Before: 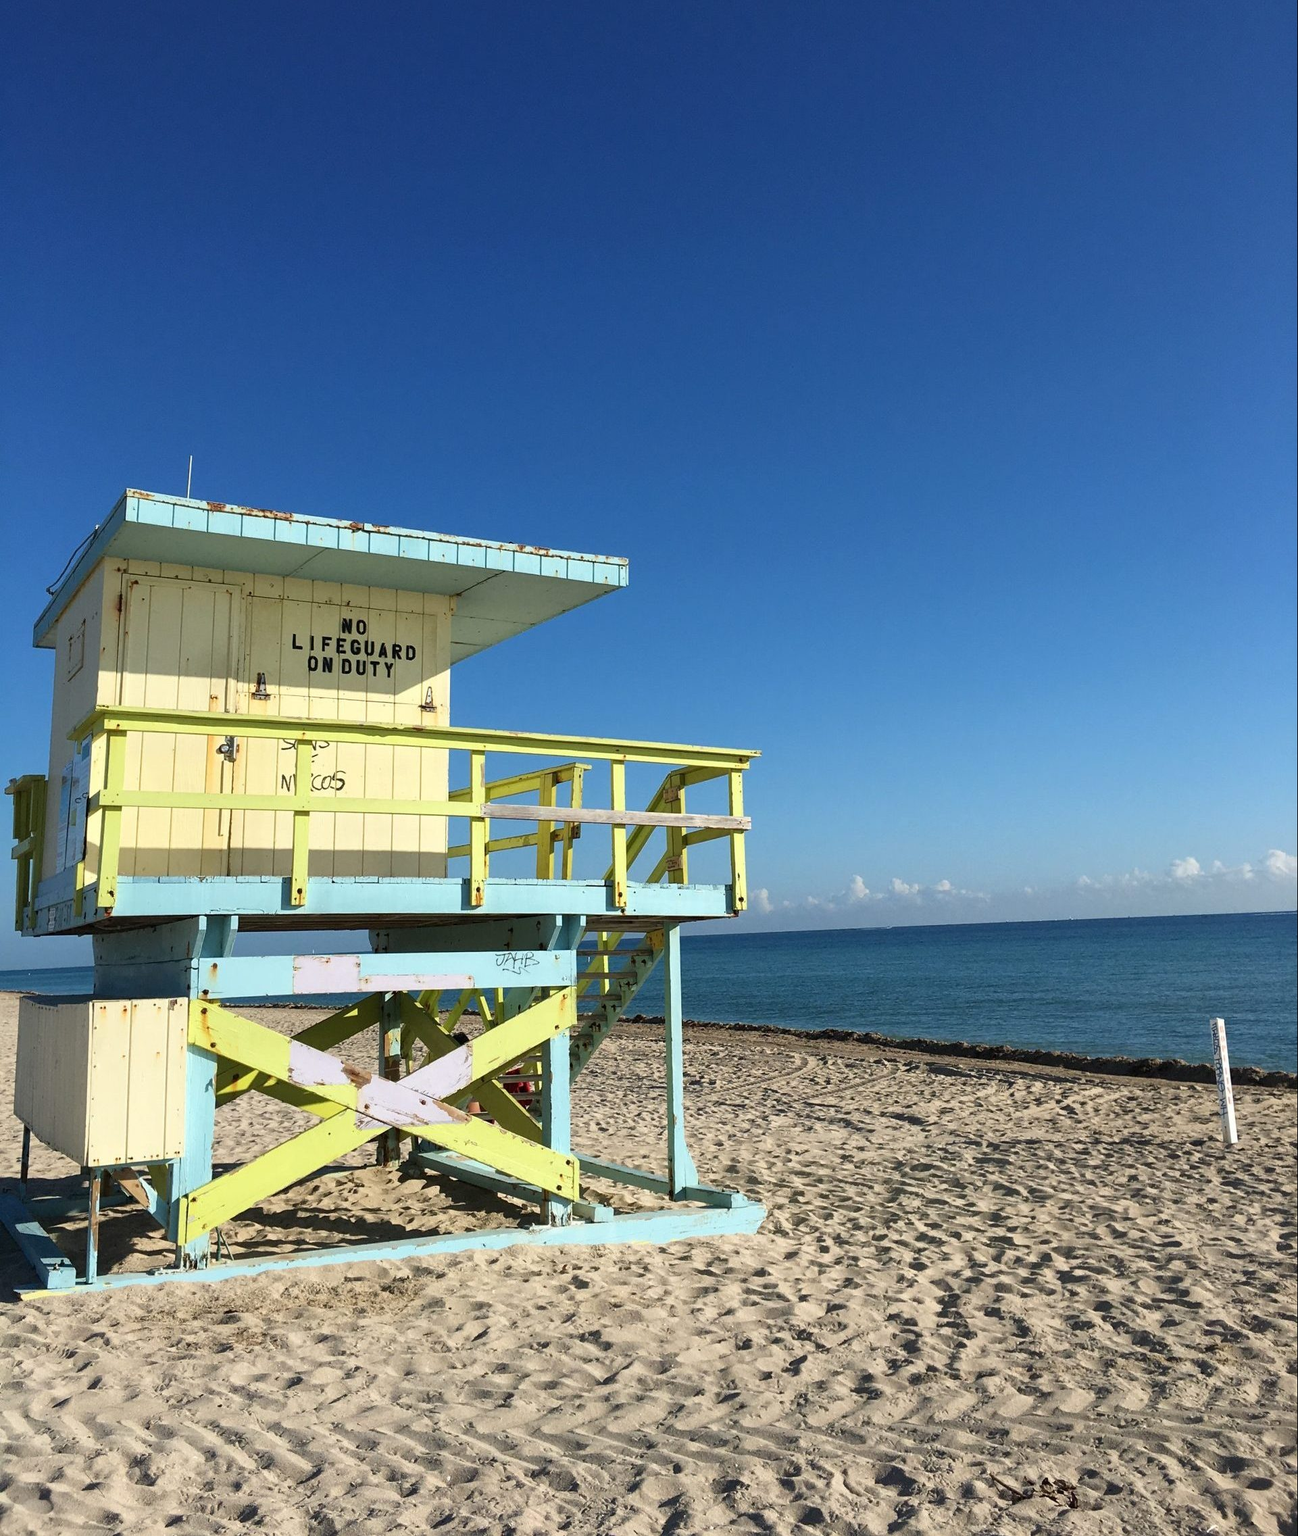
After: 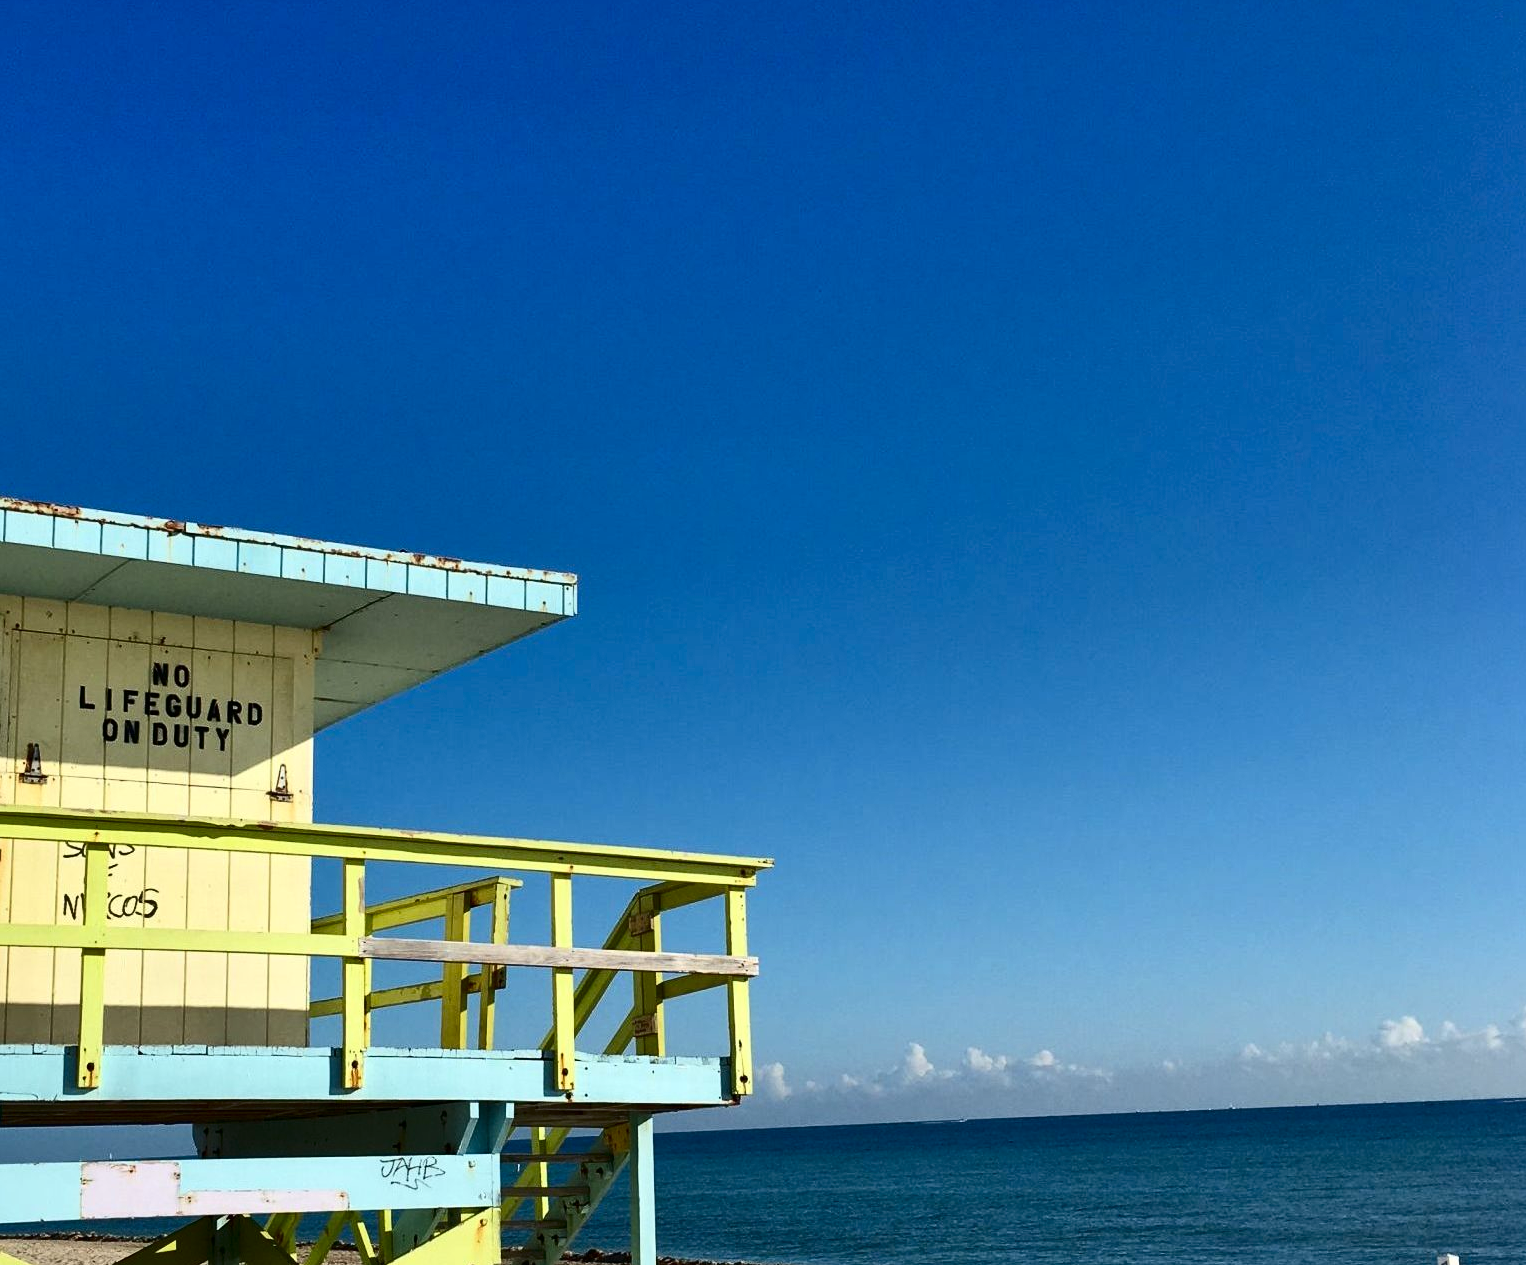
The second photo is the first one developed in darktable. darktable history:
shadows and highlights: shadows 60, soften with gaussian
crop: left 18.38%, top 11.092%, right 2.134%, bottom 33.217%
contrast brightness saturation: contrast 0.2, brightness -0.11, saturation 0.1
